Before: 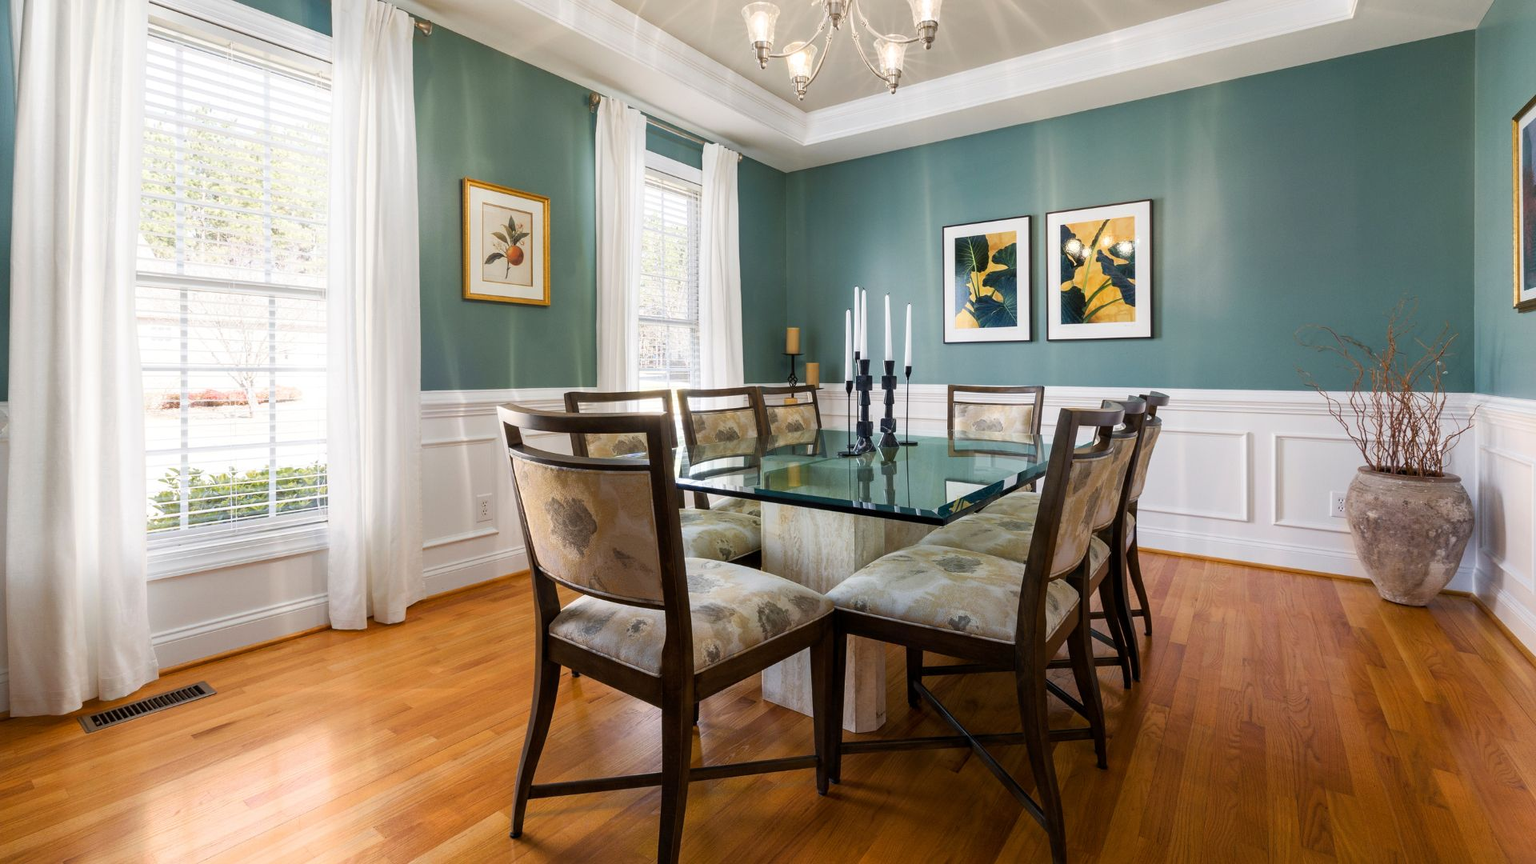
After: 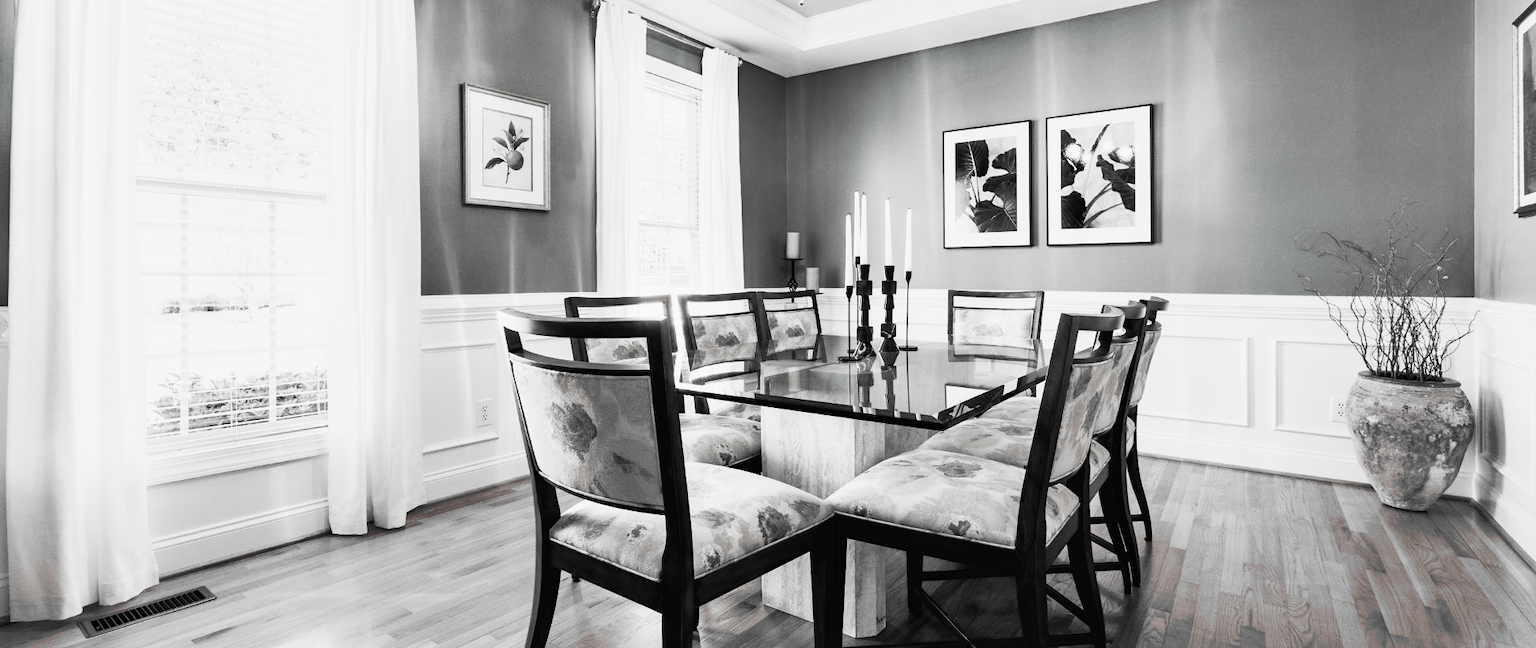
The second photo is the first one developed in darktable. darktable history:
crop: top 11.041%, bottom 13.873%
filmic rgb: black relative exposure -5.11 EV, white relative exposure 3.49 EV, hardness 3.19, contrast 1.186, highlights saturation mix -48.72%, add noise in highlights 0.001, color science v3 (2019), use custom middle-gray values true, contrast in highlights soft
color balance rgb: highlights gain › chroma 2.907%, highlights gain › hue 62.24°, perceptual saturation grading › global saturation -3.848%, global vibrance 20%
contrast brightness saturation: contrast 0.374, brightness 0.531
shadows and highlights: soften with gaussian
